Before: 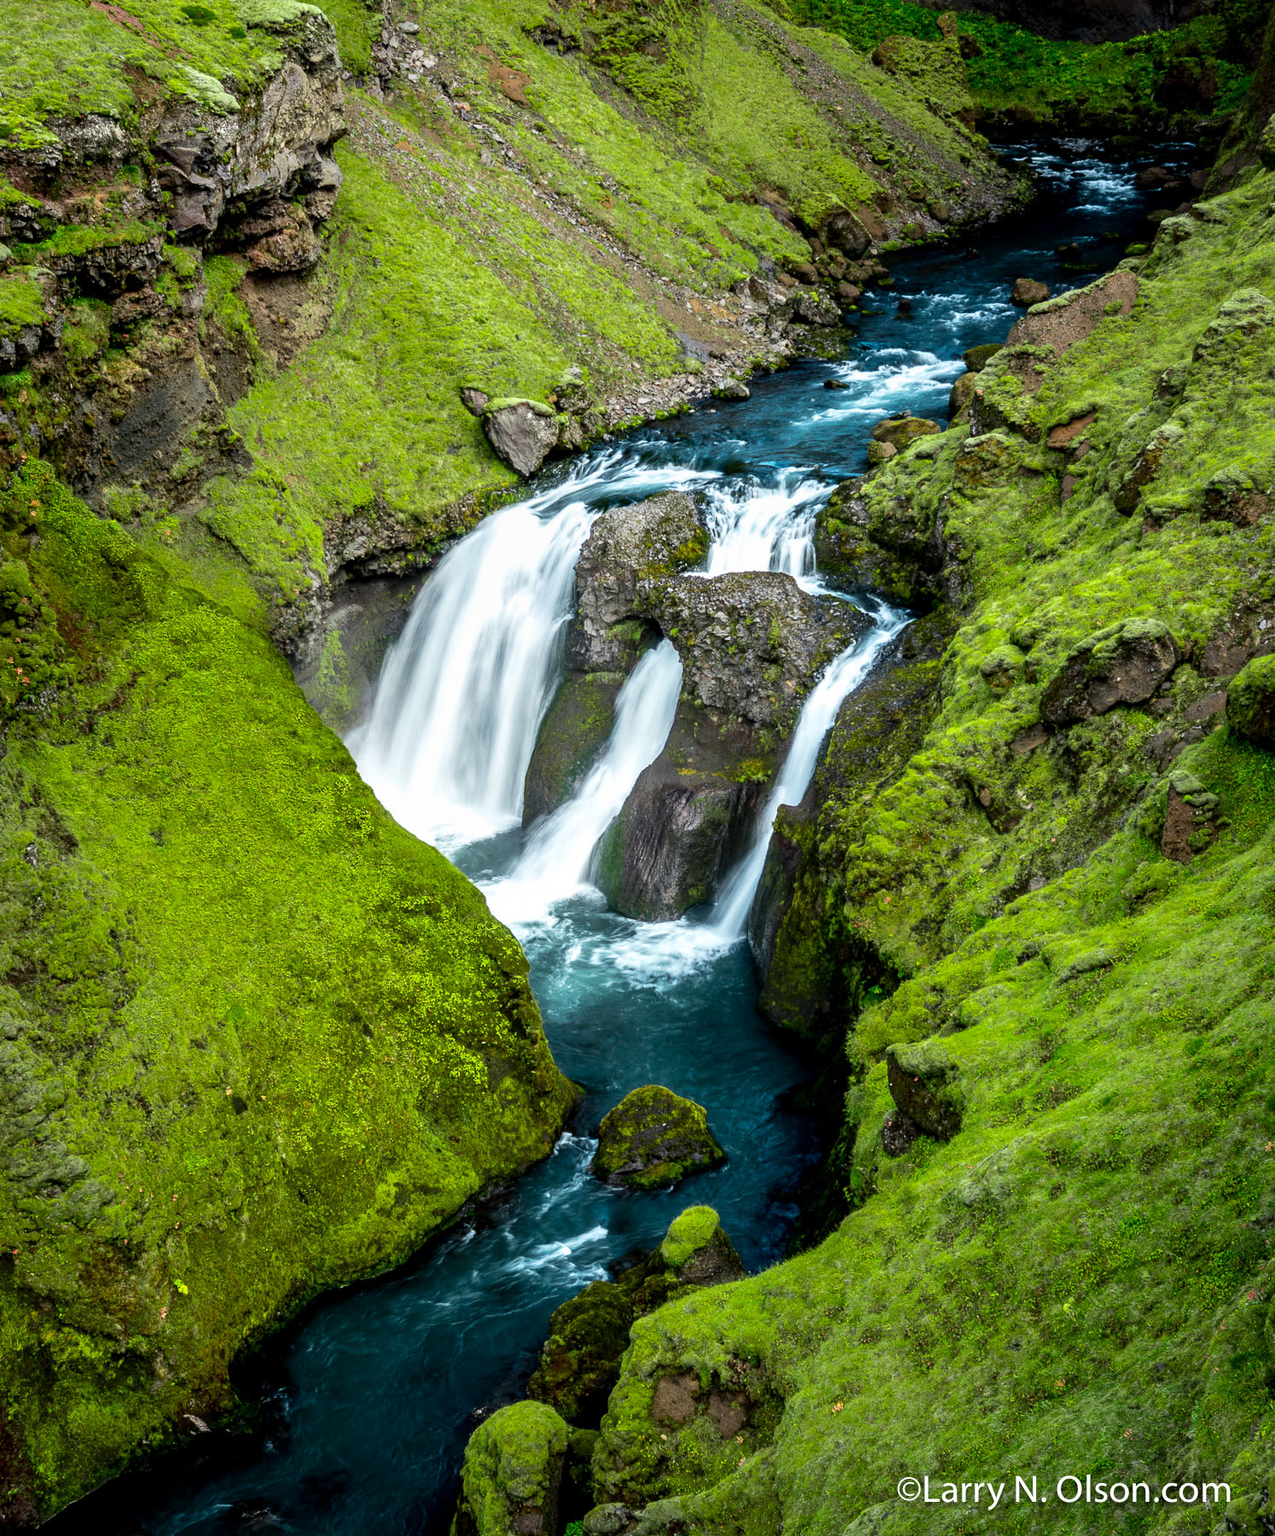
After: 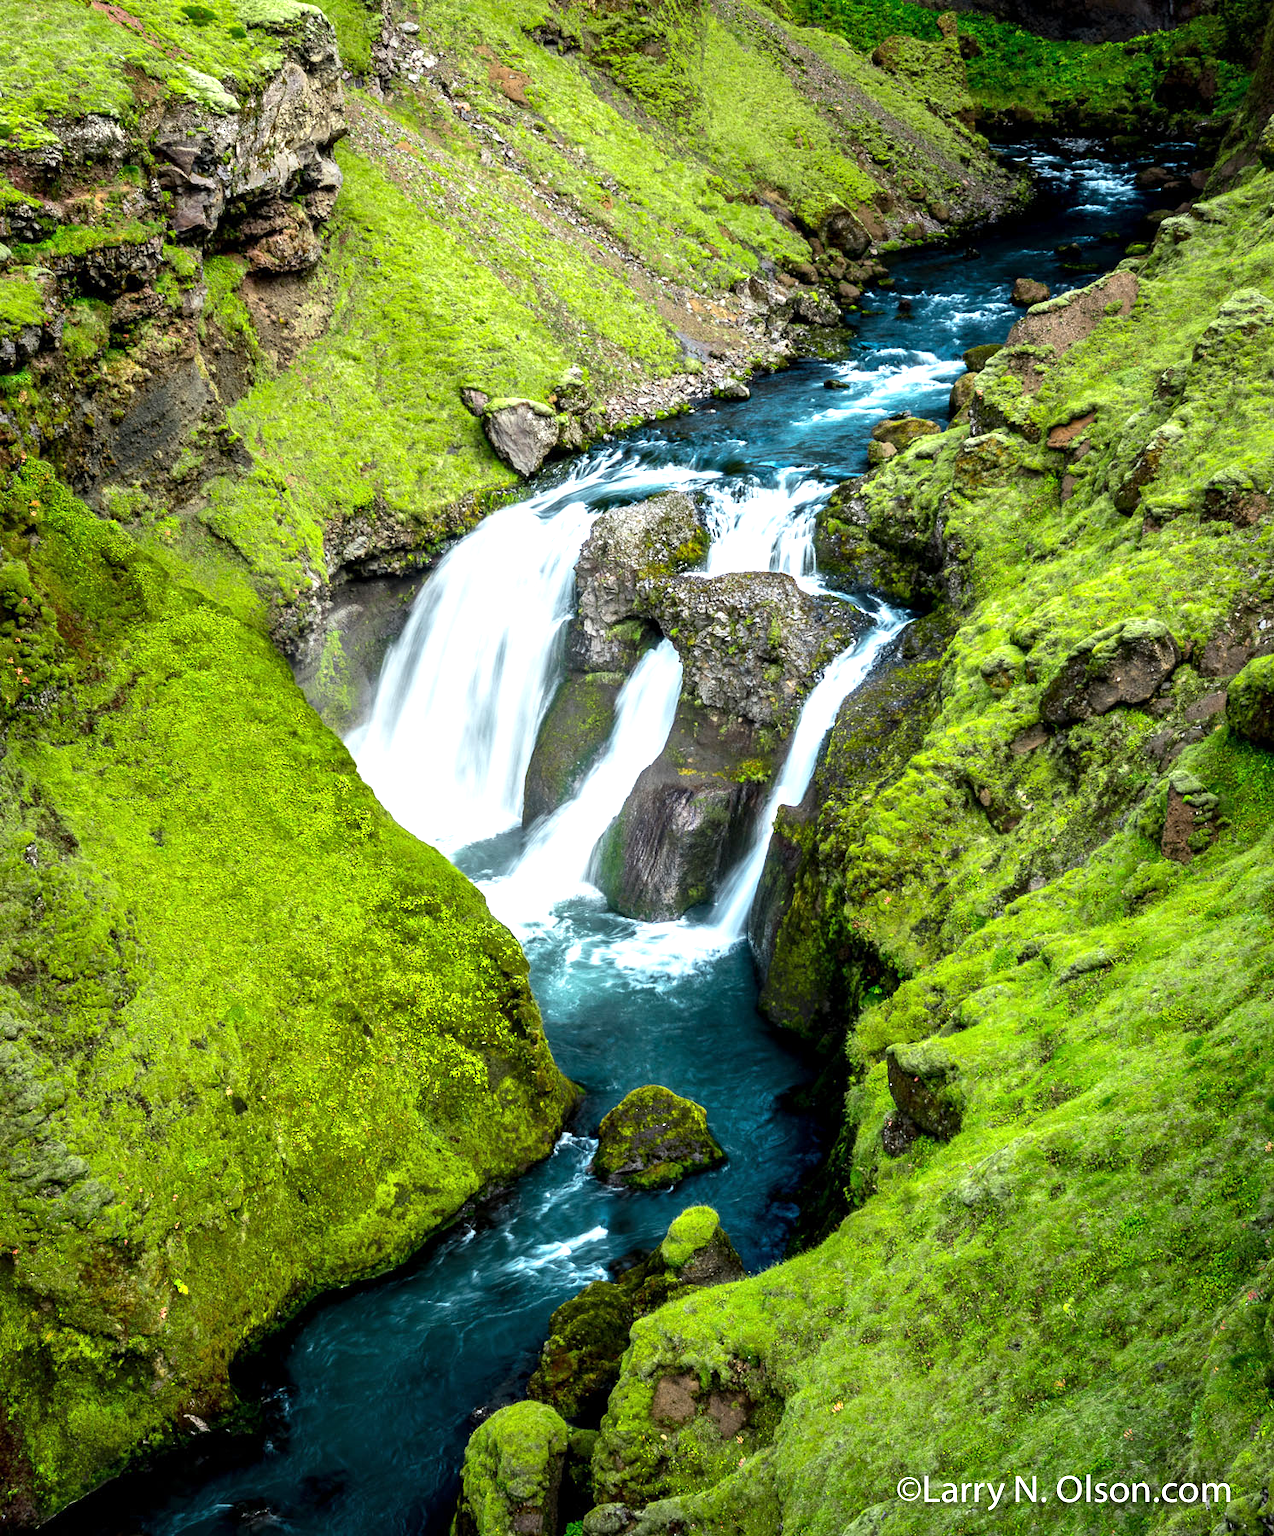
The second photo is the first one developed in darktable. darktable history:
exposure: black level correction 0, exposure 0.7 EV, compensate exposure bias true, compensate highlight preservation false
local contrast: mode bilateral grid, contrast 100, coarseness 100, detail 108%, midtone range 0.2
